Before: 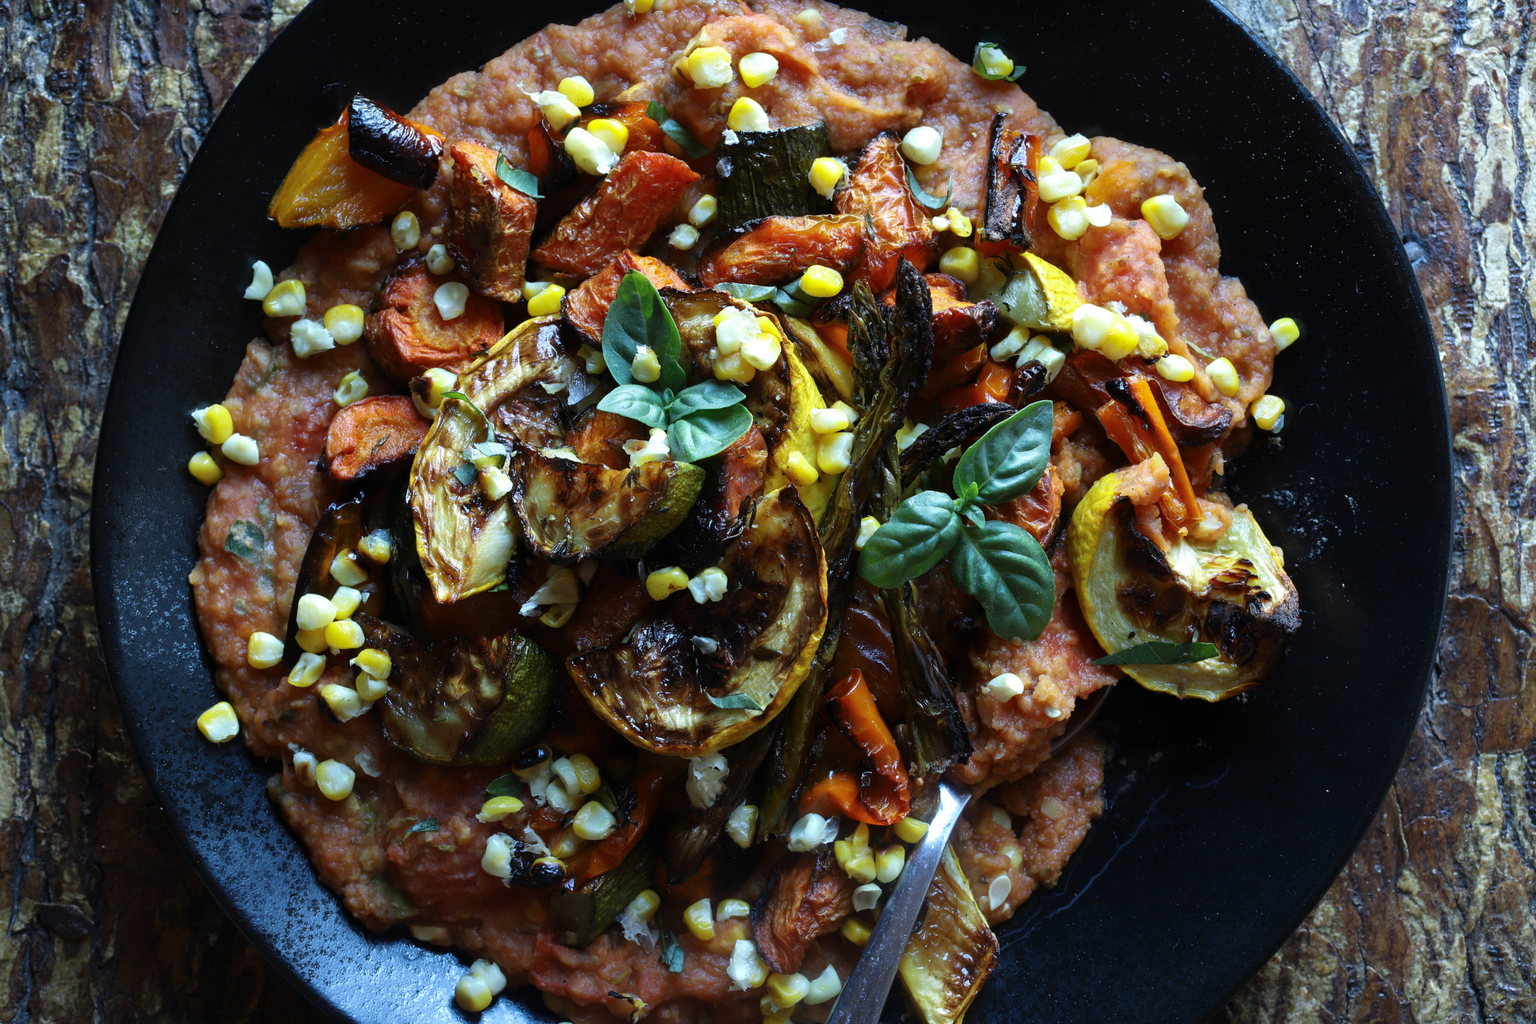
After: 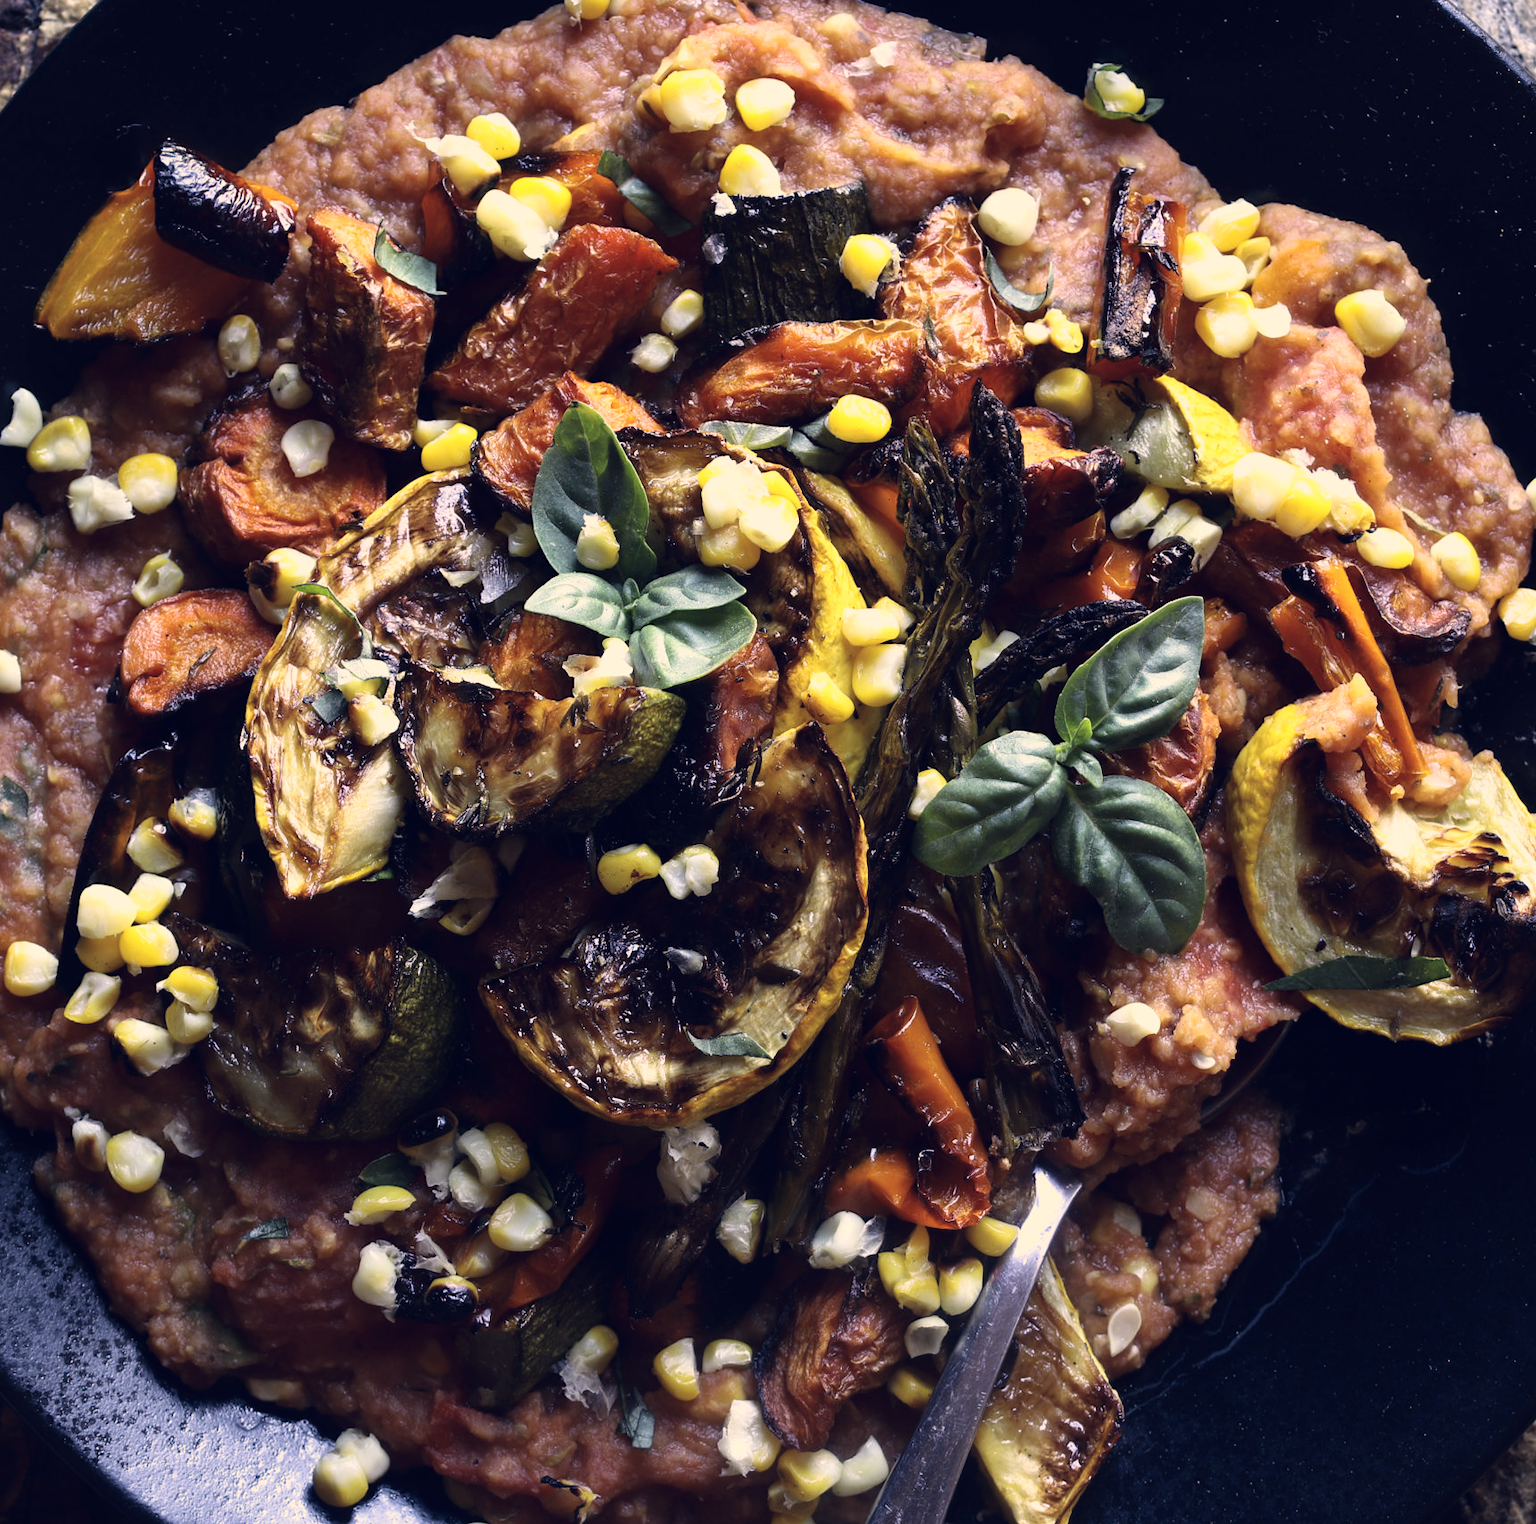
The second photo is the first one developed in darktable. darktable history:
color correction: highlights a* 19.81, highlights b* 26.9, shadows a* 3.32, shadows b* -17.22, saturation 0.732
tone curve: curves: ch0 [(0, 0.01) (0.037, 0.032) (0.131, 0.108) (0.275, 0.258) (0.483, 0.512) (0.61, 0.661) (0.696, 0.76) (0.792, 0.867) (0.911, 0.955) (0.997, 0.995)]; ch1 [(0, 0) (0.308, 0.268) (0.425, 0.383) (0.503, 0.502) (0.529, 0.543) (0.706, 0.754) (0.869, 0.907) (1, 1)]; ch2 [(0, 0) (0.228, 0.196) (0.336, 0.315) (0.399, 0.403) (0.485, 0.487) (0.502, 0.502) (0.525, 0.523) (0.545, 0.552) (0.587, 0.61) (0.636, 0.654) (0.711, 0.729) (0.855, 0.87) (0.998, 0.977)], color space Lab, linked channels, preserve colors none
crop and rotate: left 15.971%, right 16.845%
